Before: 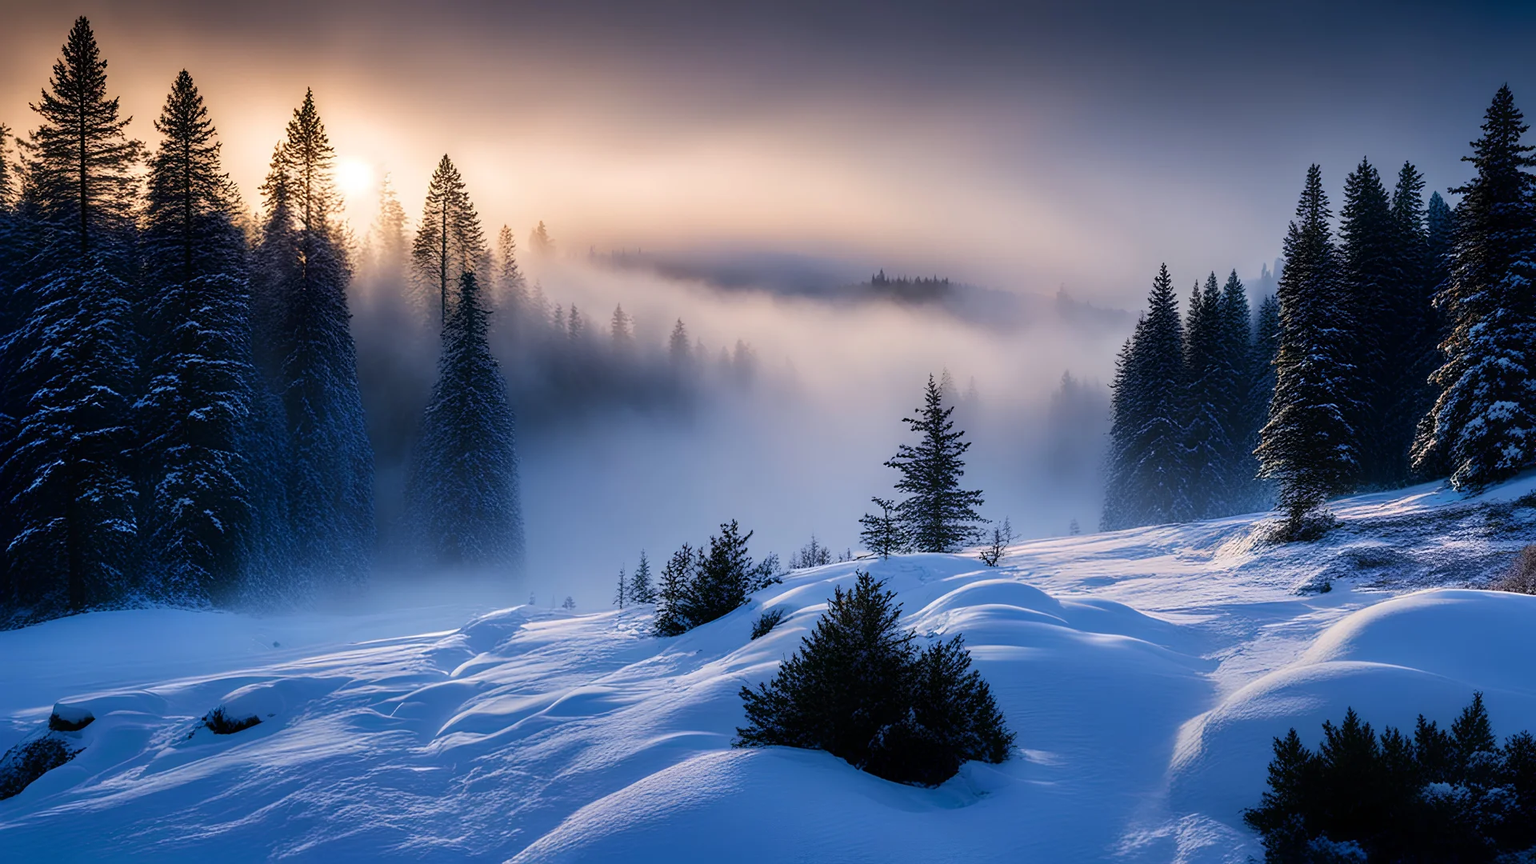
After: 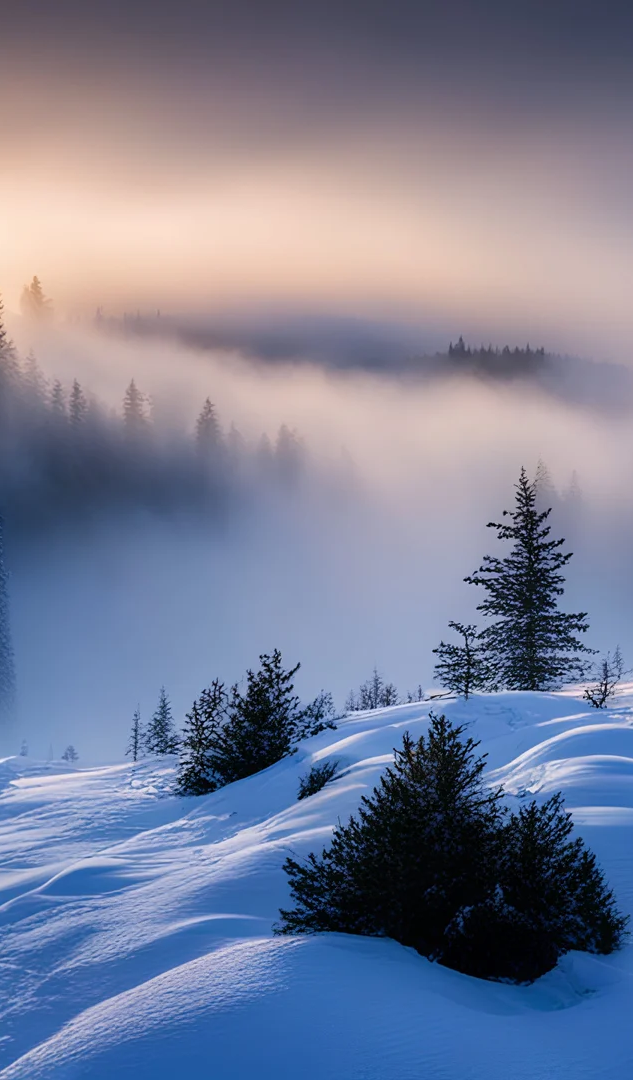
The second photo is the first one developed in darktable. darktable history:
exposure: compensate highlight preservation false
crop: left 33.396%, right 33.599%
color correction: highlights b* 0.057, saturation 0.989
